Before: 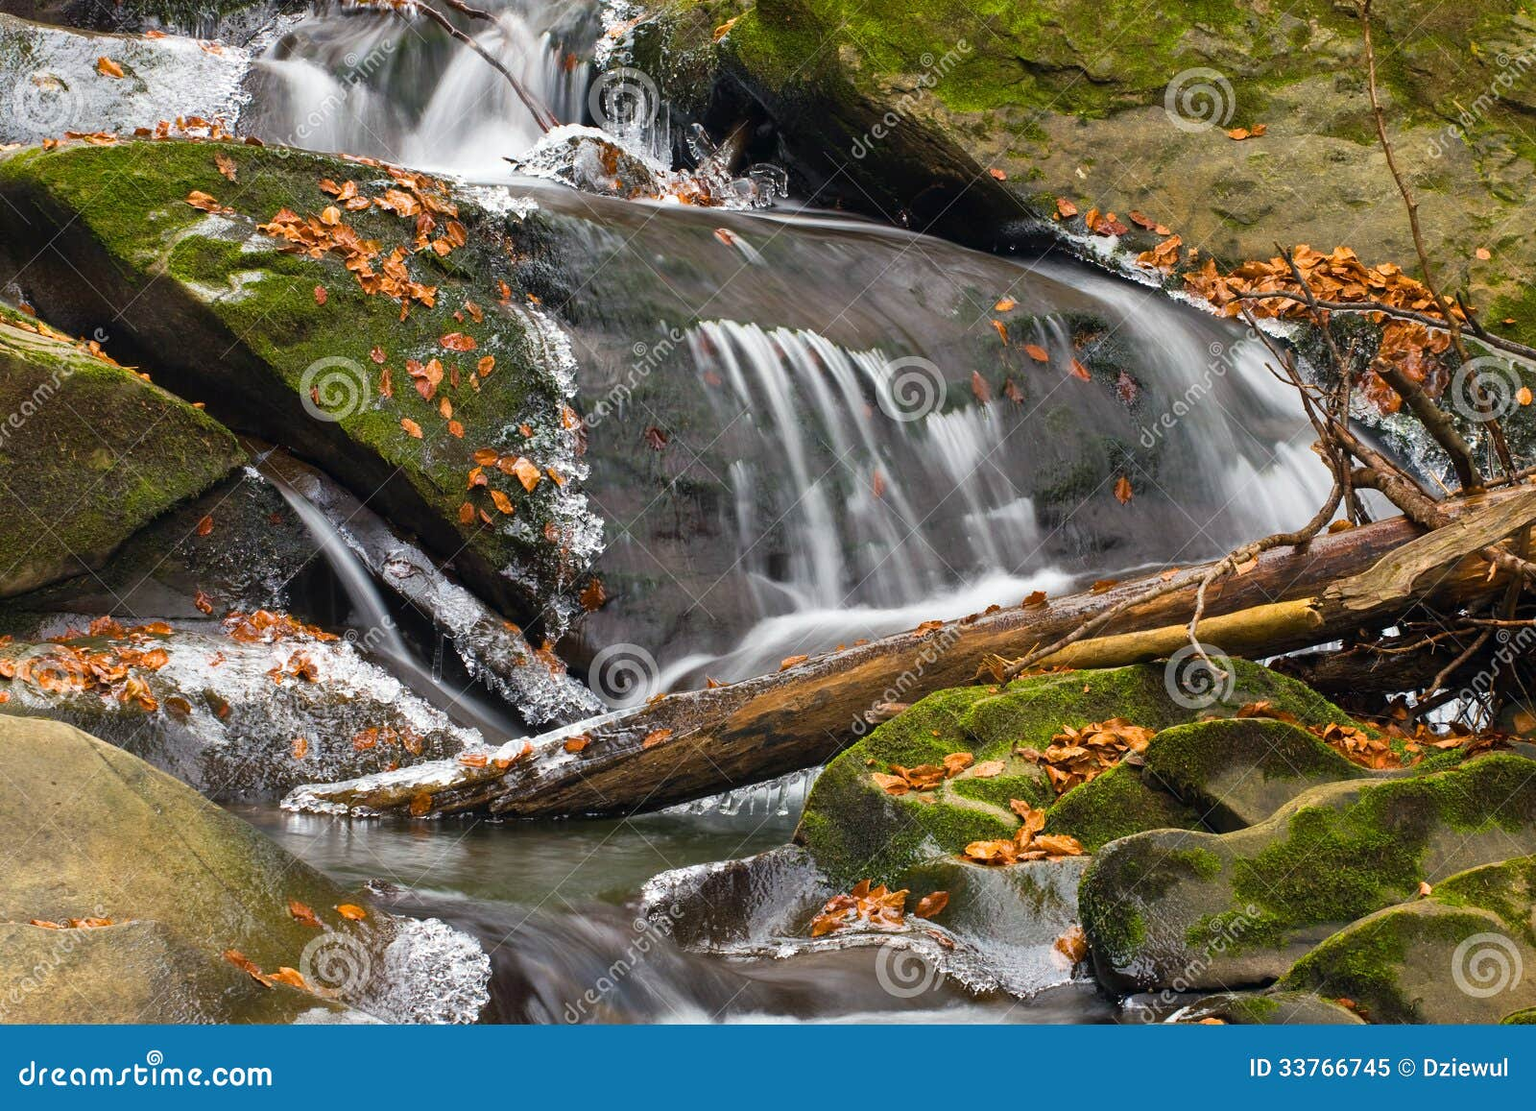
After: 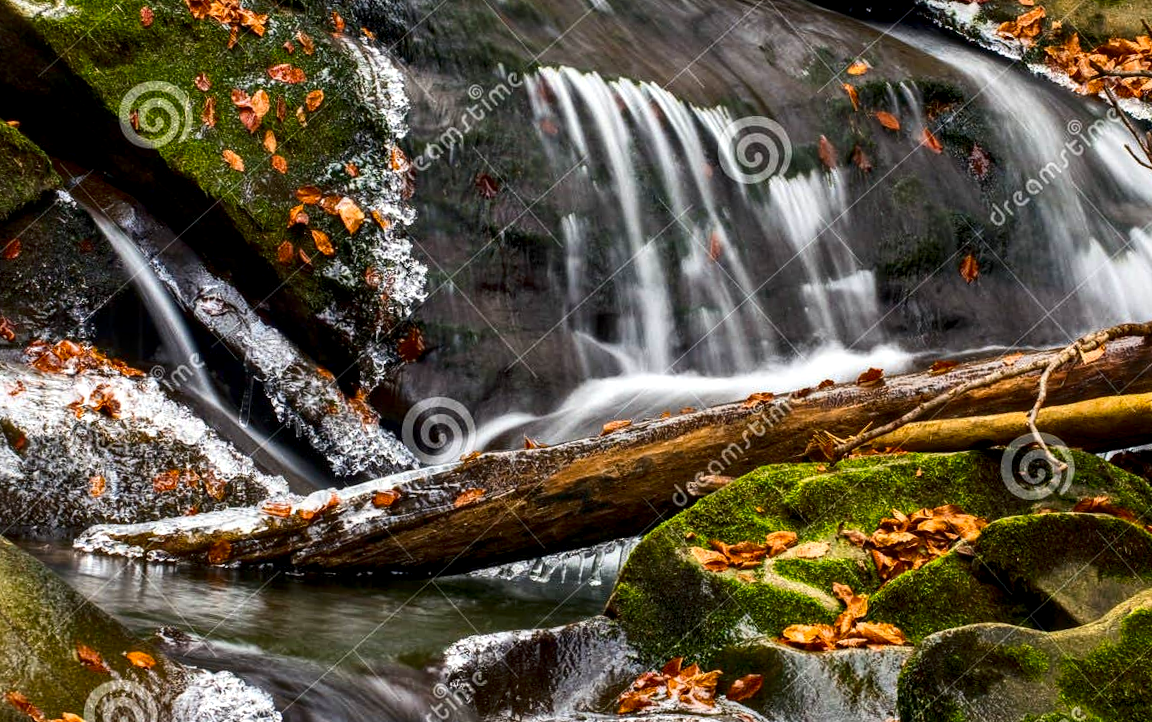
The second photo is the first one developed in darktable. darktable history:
contrast brightness saturation: contrast 0.19, brightness -0.11, saturation 0.21
crop and rotate: angle -3.37°, left 9.79%, top 20.73%, right 12.42%, bottom 11.82%
color zones: curves: ch0 [(0.068, 0.464) (0.25, 0.5) (0.48, 0.508) (0.75, 0.536) (0.886, 0.476) (0.967, 0.456)]; ch1 [(0.066, 0.456) (0.25, 0.5) (0.616, 0.508) (0.746, 0.56) (0.934, 0.444)]
local contrast: detail 140%
